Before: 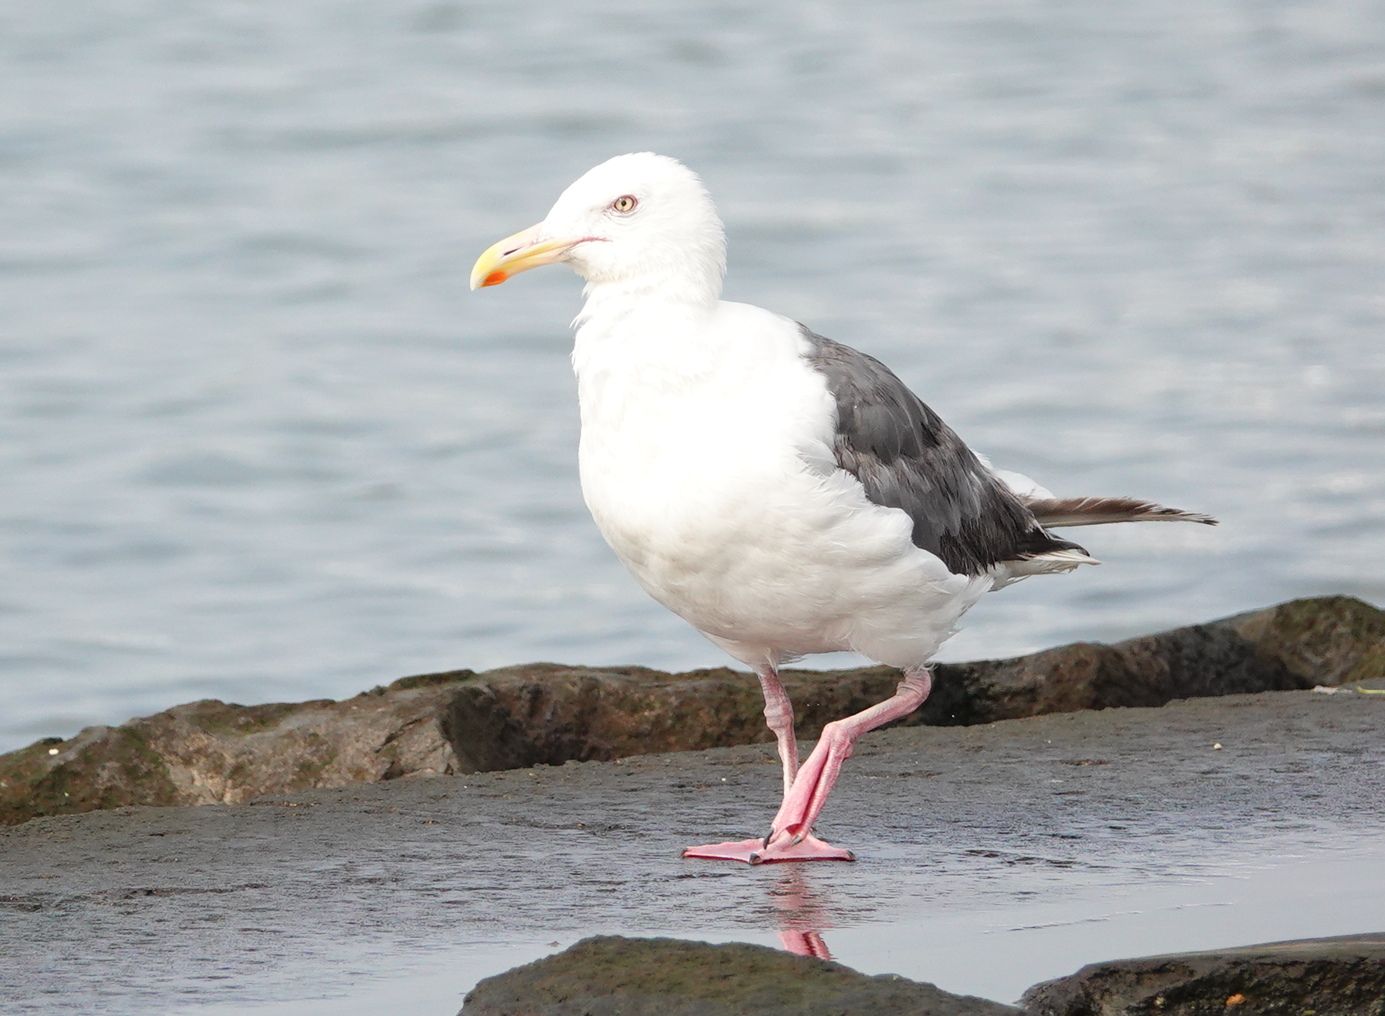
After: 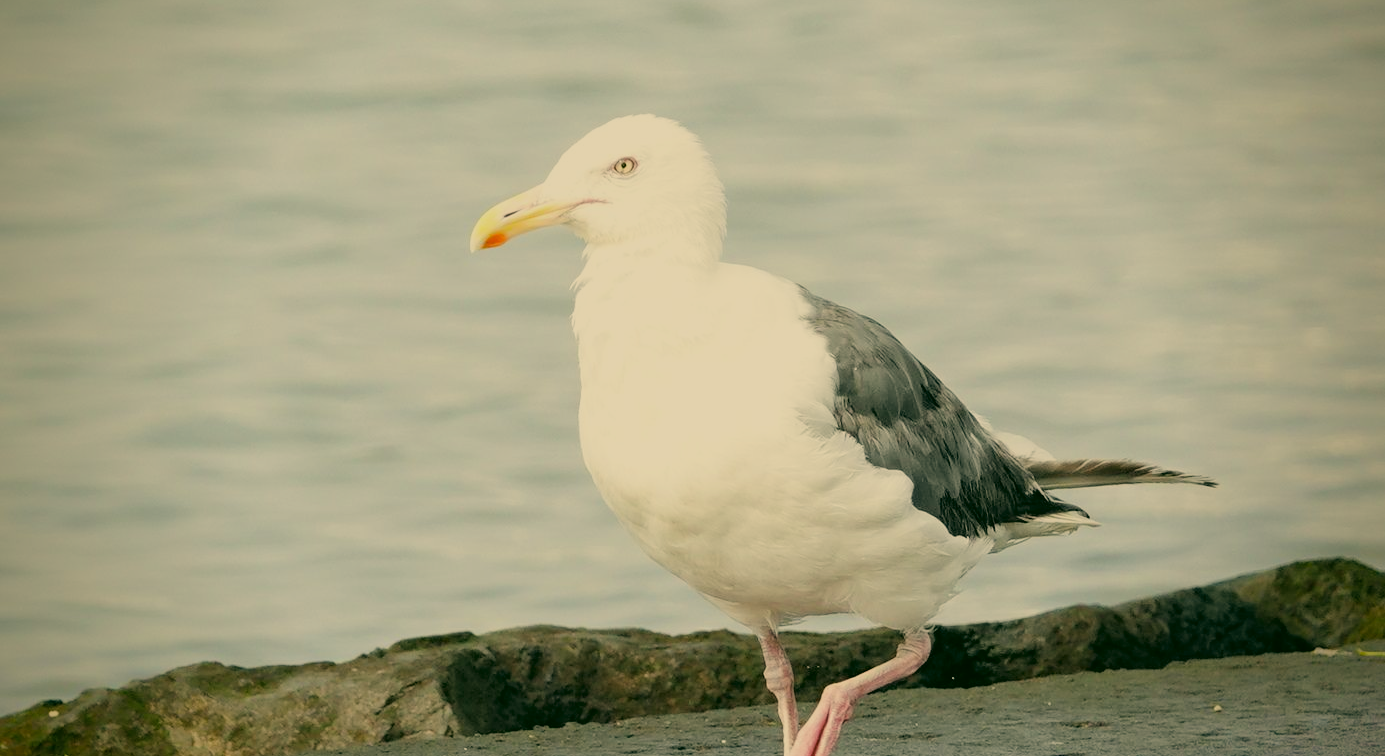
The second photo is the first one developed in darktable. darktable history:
crop: top 3.766%, bottom 21.3%
filmic rgb: black relative exposure -7.65 EV, white relative exposure 4.56 EV, hardness 3.61
vignetting: fall-off start 67.19%, saturation 0.384, width/height ratio 1.013
color correction: highlights a* 4.84, highlights b* 23.72, shadows a* -16.26, shadows b* 3.74
